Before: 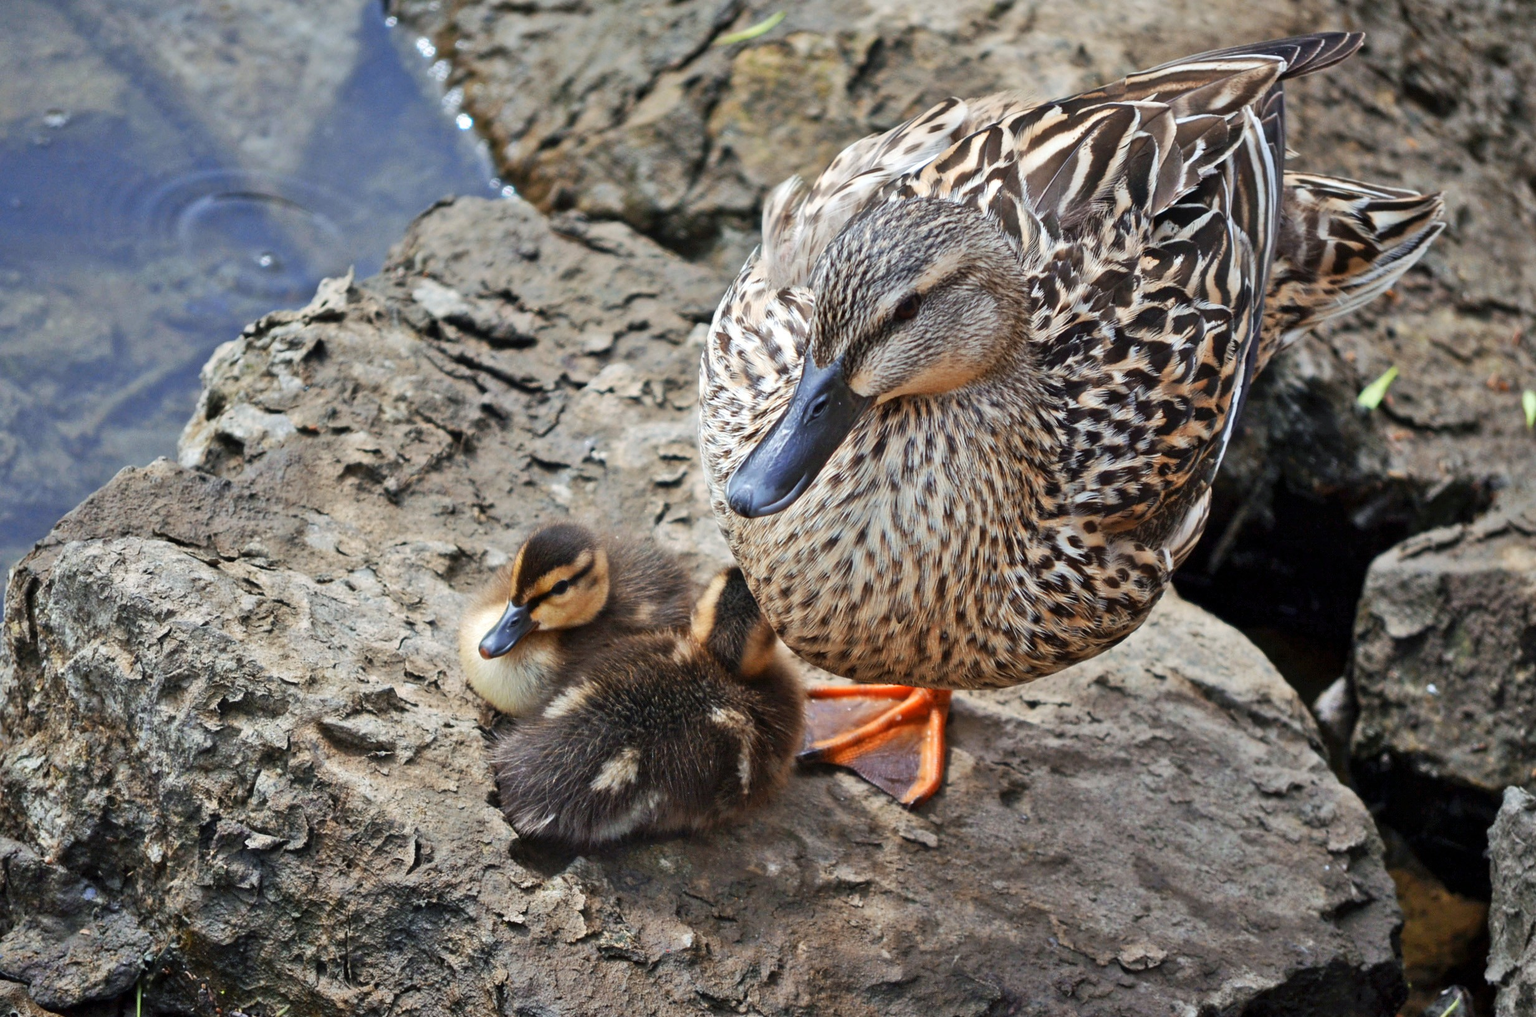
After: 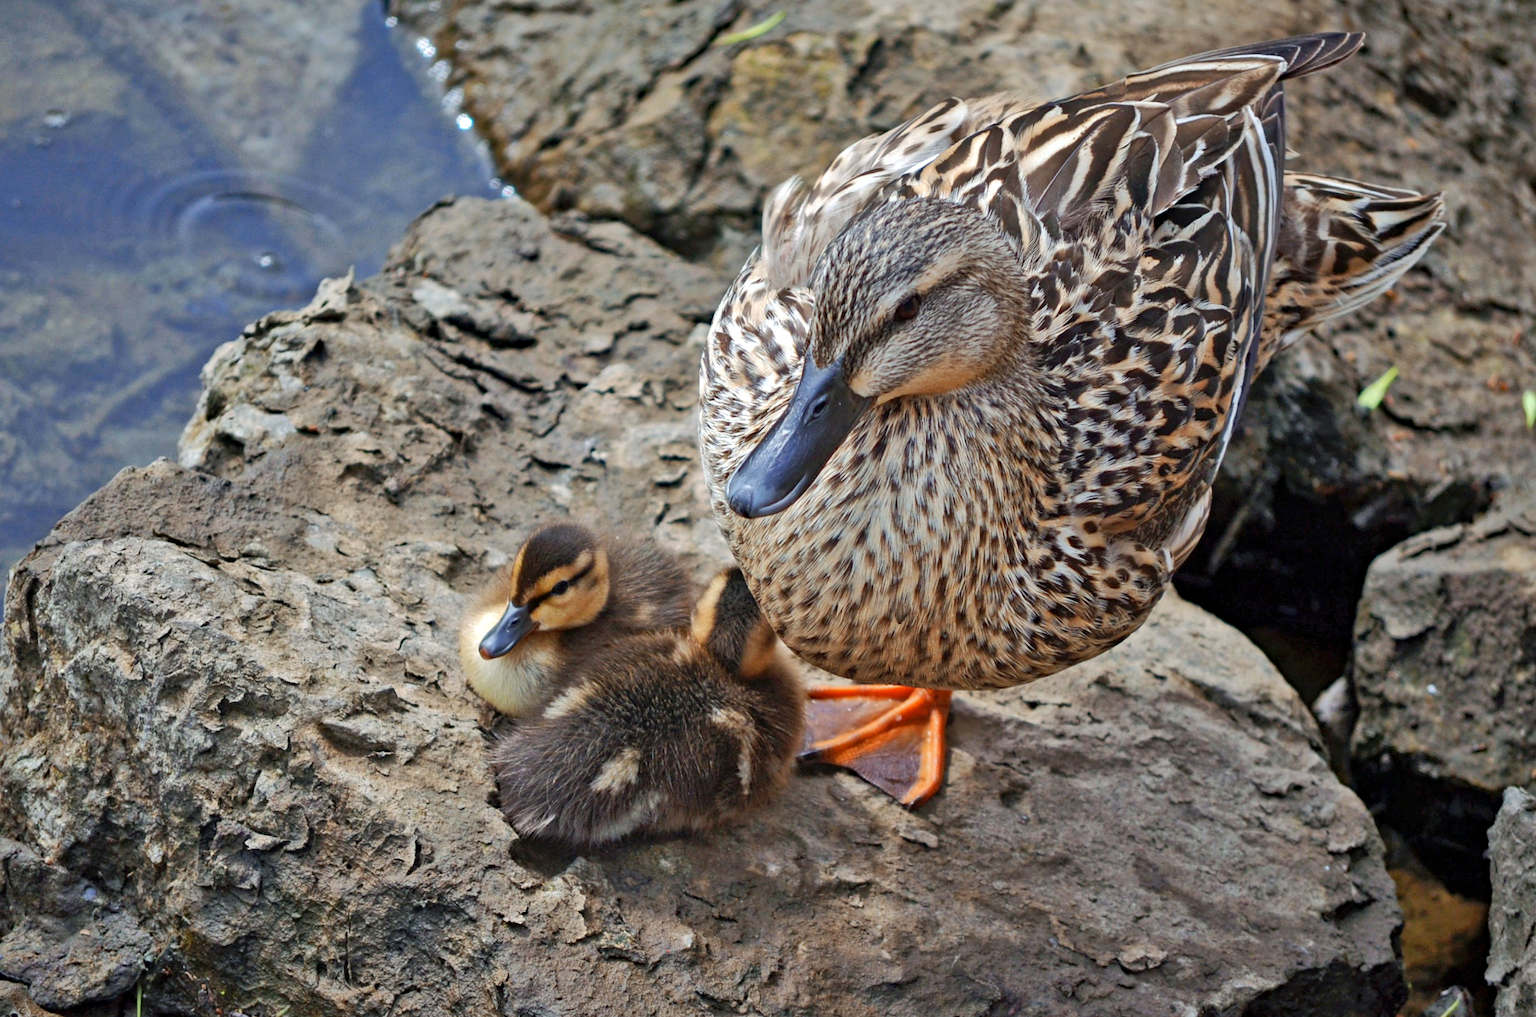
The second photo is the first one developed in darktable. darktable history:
haze removal: compatibility mode true, adaptive false
white balance: red 1, blue 1
shadows and highlights: on, module defaults
levels: mode automatic, black 0.023%, white 99.97%, levels [0.062, 0.494, 0.925]
